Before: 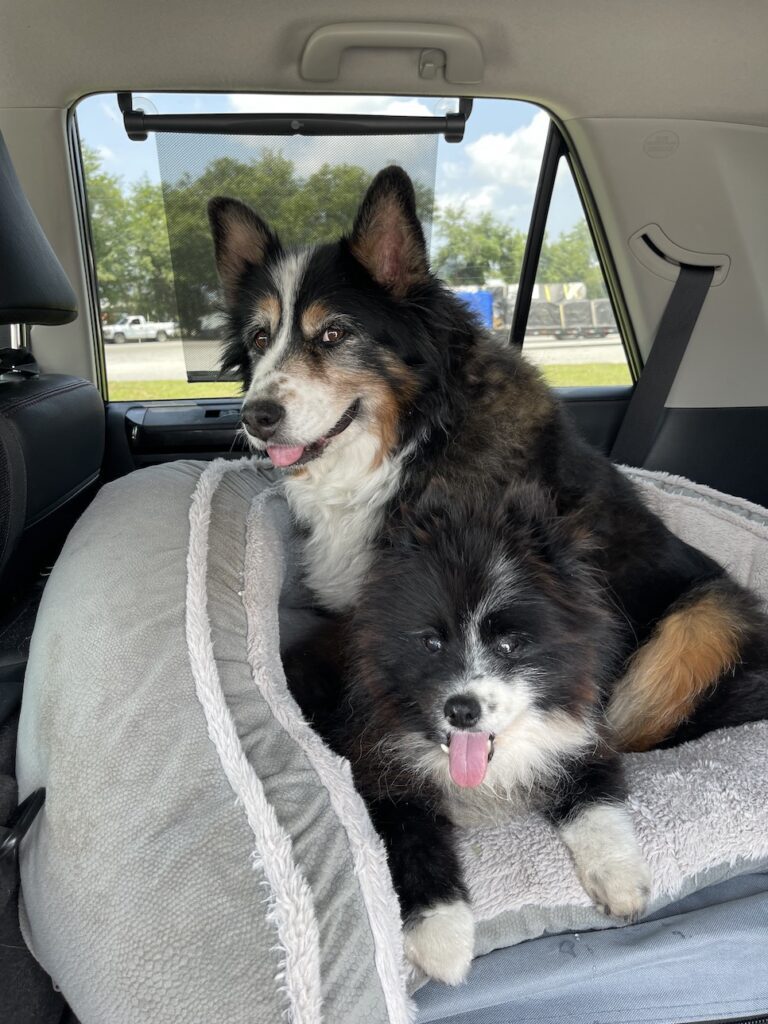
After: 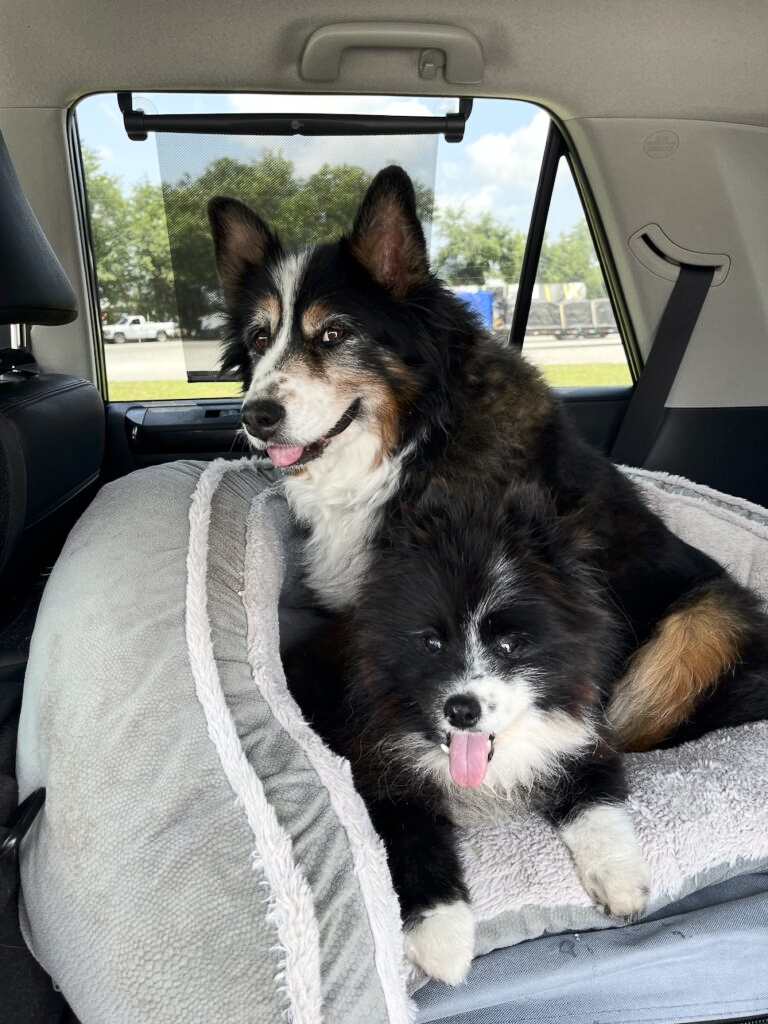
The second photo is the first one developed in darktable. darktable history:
contrast brightness saturation: contrast 0.223
